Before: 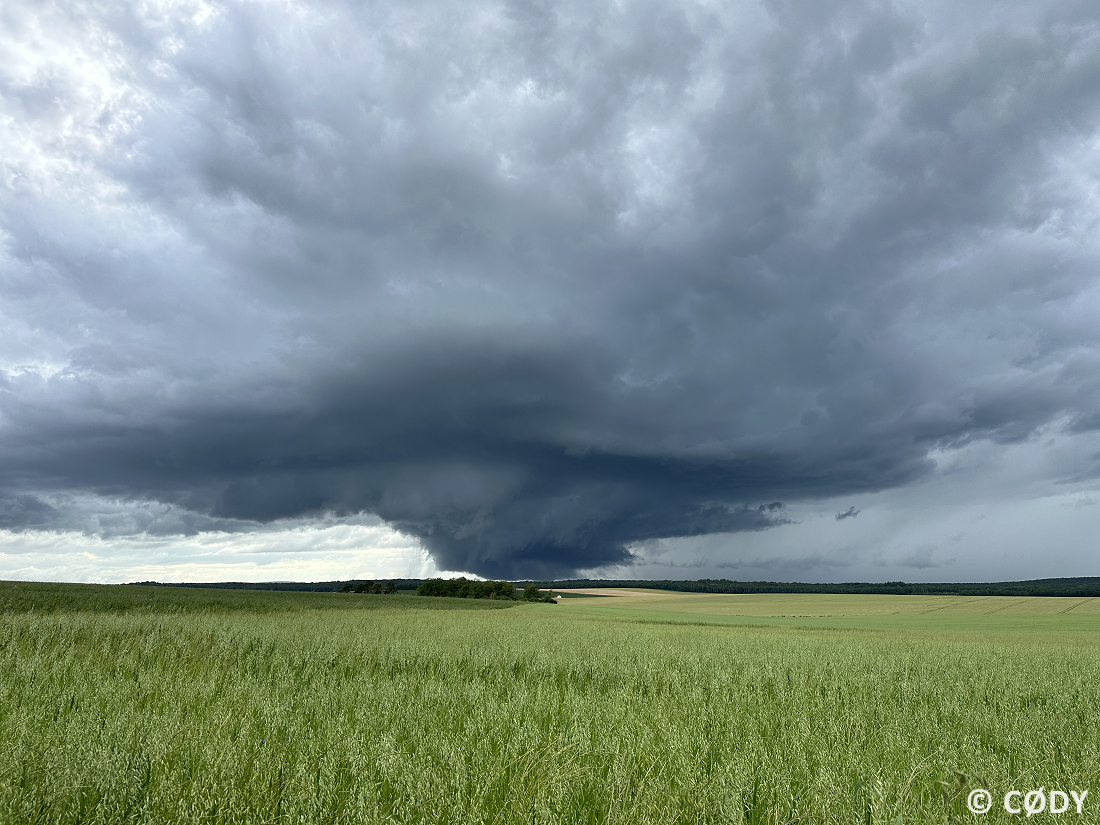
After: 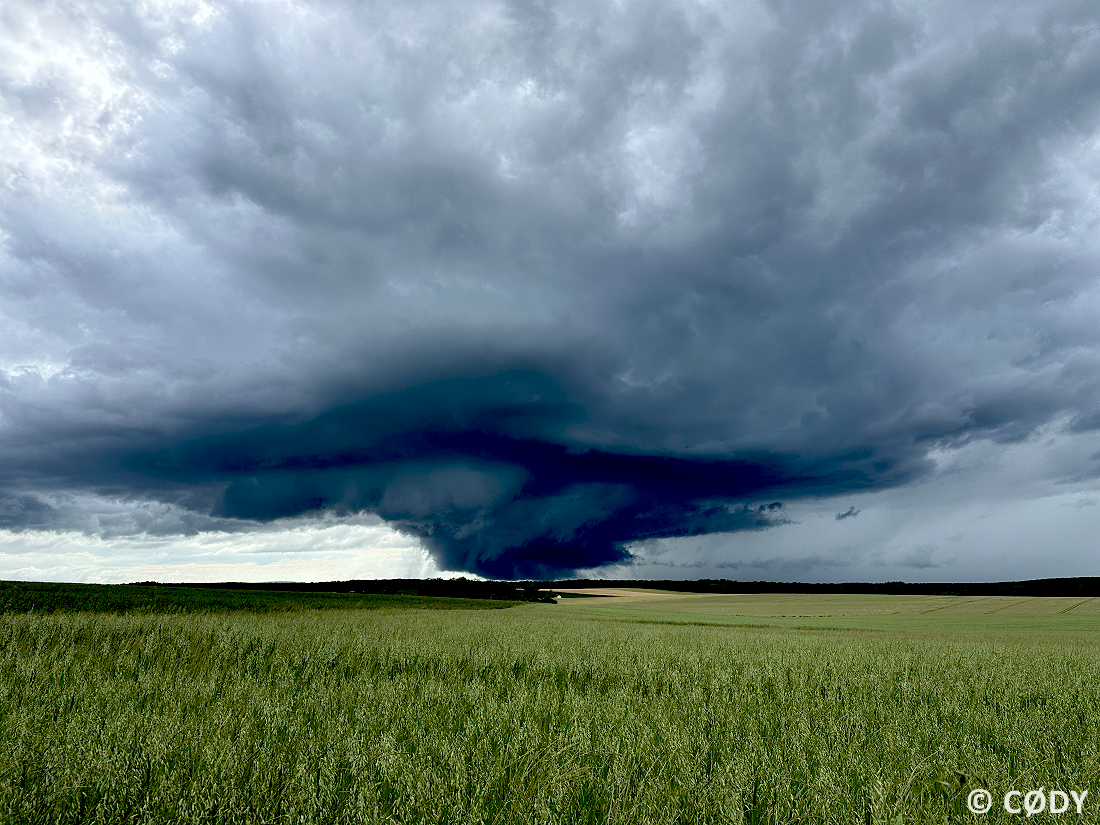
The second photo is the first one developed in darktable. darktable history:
color zones: curves: ch0 [(0.11, 0.396) (0.195, 0.36) (0.25, 0.5) (0.303, 0.412) (0.357, 0.544) (0.75, 0.5) (0.967, 0.328)]; ch1 [(0, 0.468) (0.112, 0.512) (0.202, 0.6) (0.25, 0.5) (0.307, 0.352) (0.357, 0.544) (0.75, 0.5) (0.963, 0.524)]
exposure: black level correction 0.056, compensate highlight preservation false
